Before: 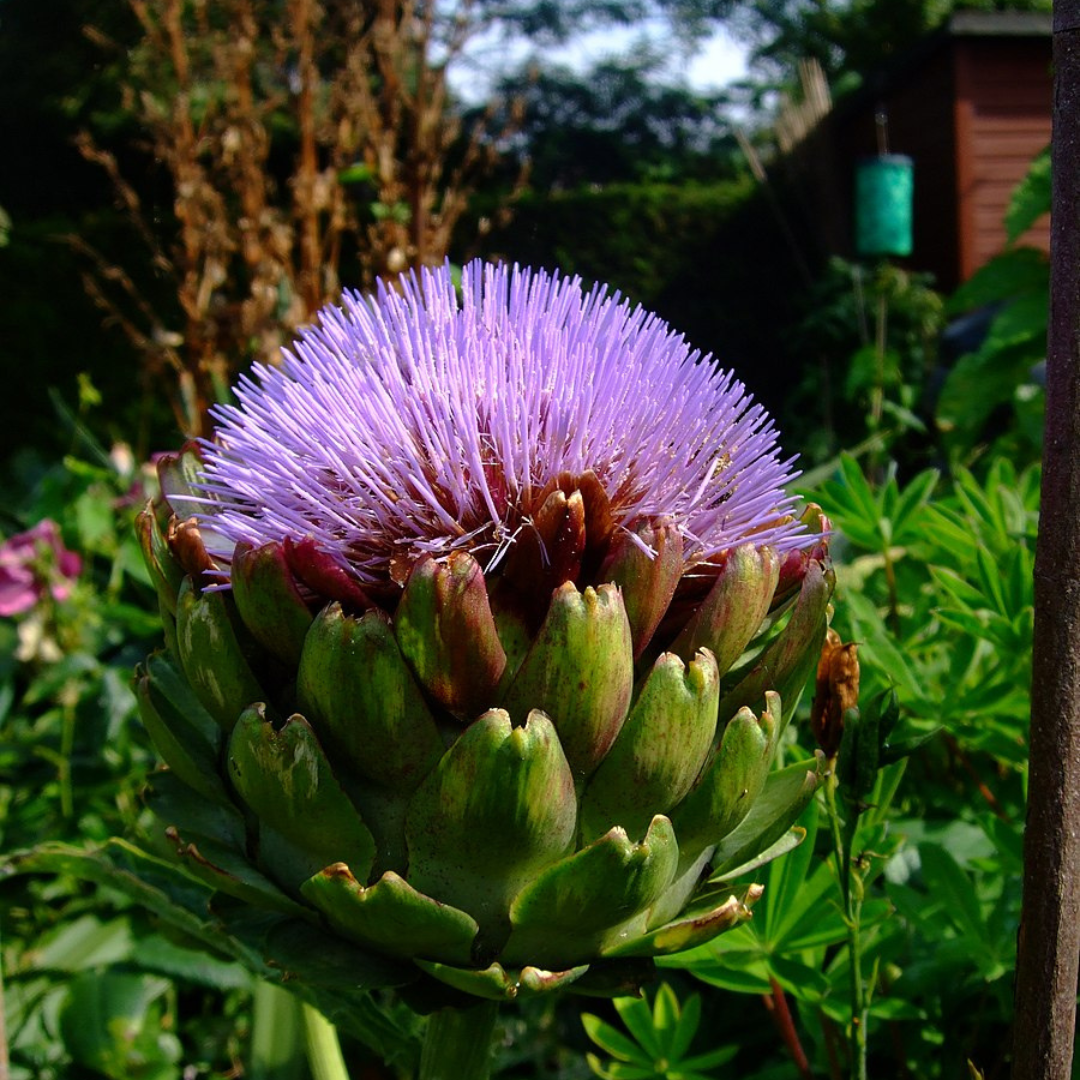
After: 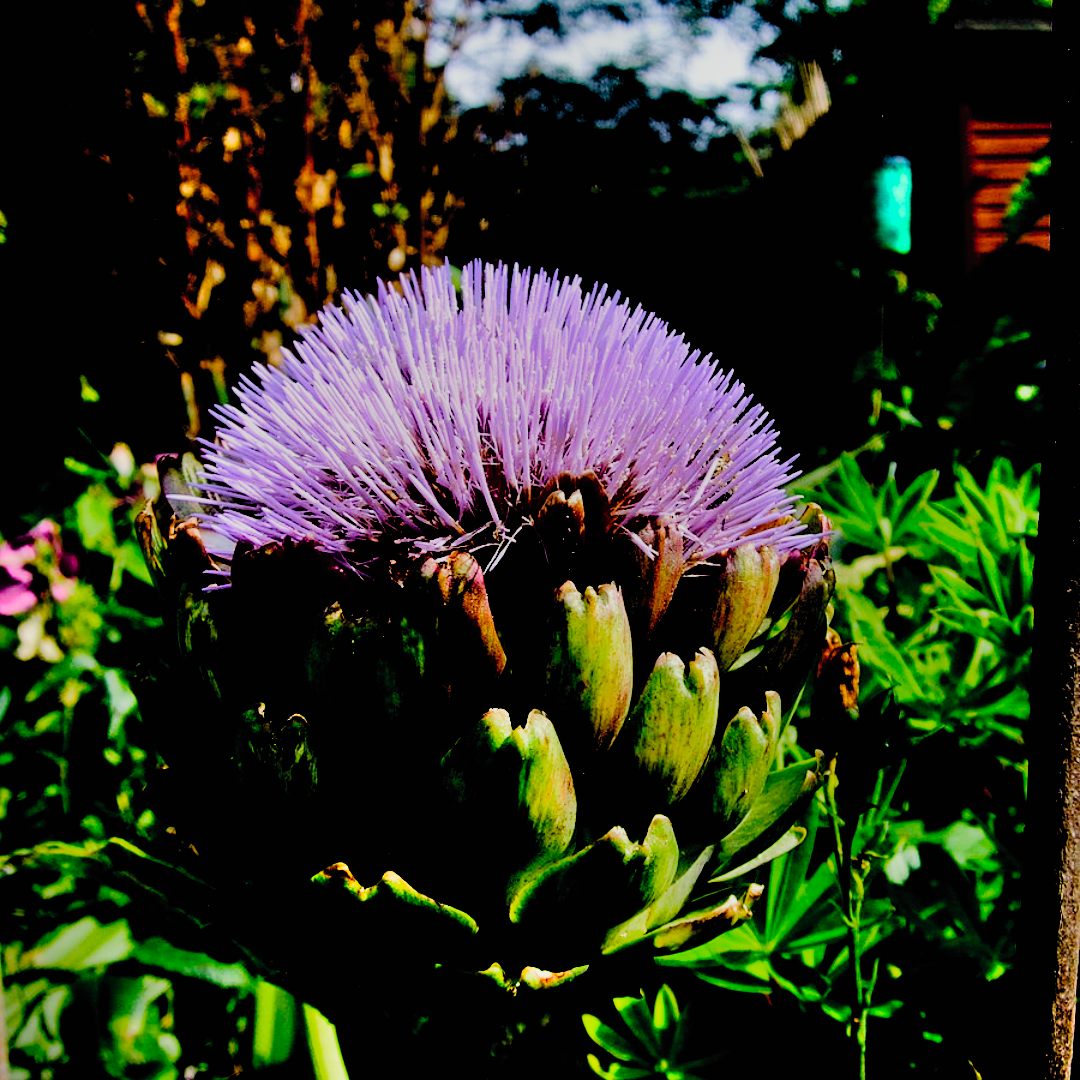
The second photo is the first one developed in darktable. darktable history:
exposure: black level correction 0.028, exposure -0.082 EV, compensate highlight preservation false
shadows and highlights: shadows 48.96, highlights -41, soften with gaussian
filmic rgb: black relative exposure -3.43 EV, white relative exposure 3.45 EV, hardness 2.37, contrast 1.103, add noise in highlights 0, preserve chrominance no, color science v3 (2019), use custom middle-gray values true, contrast in highlights soft
